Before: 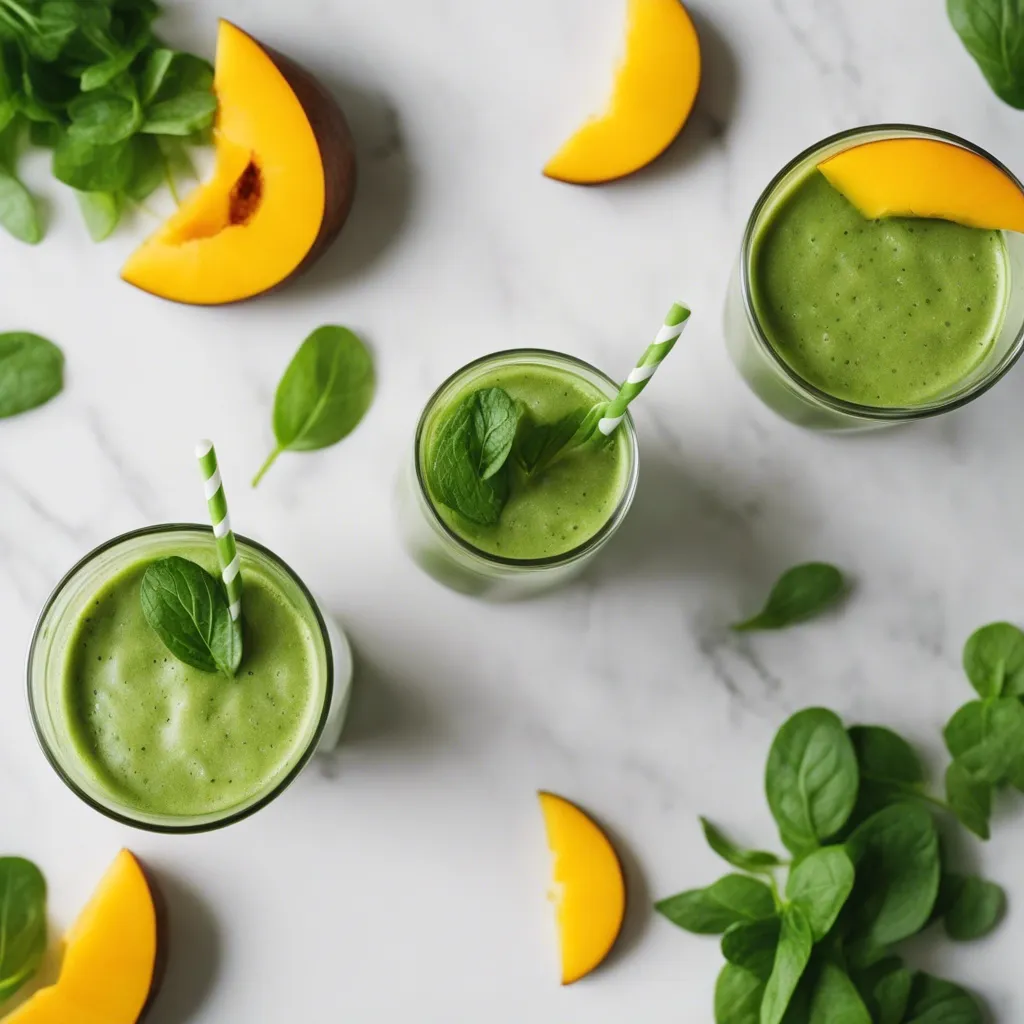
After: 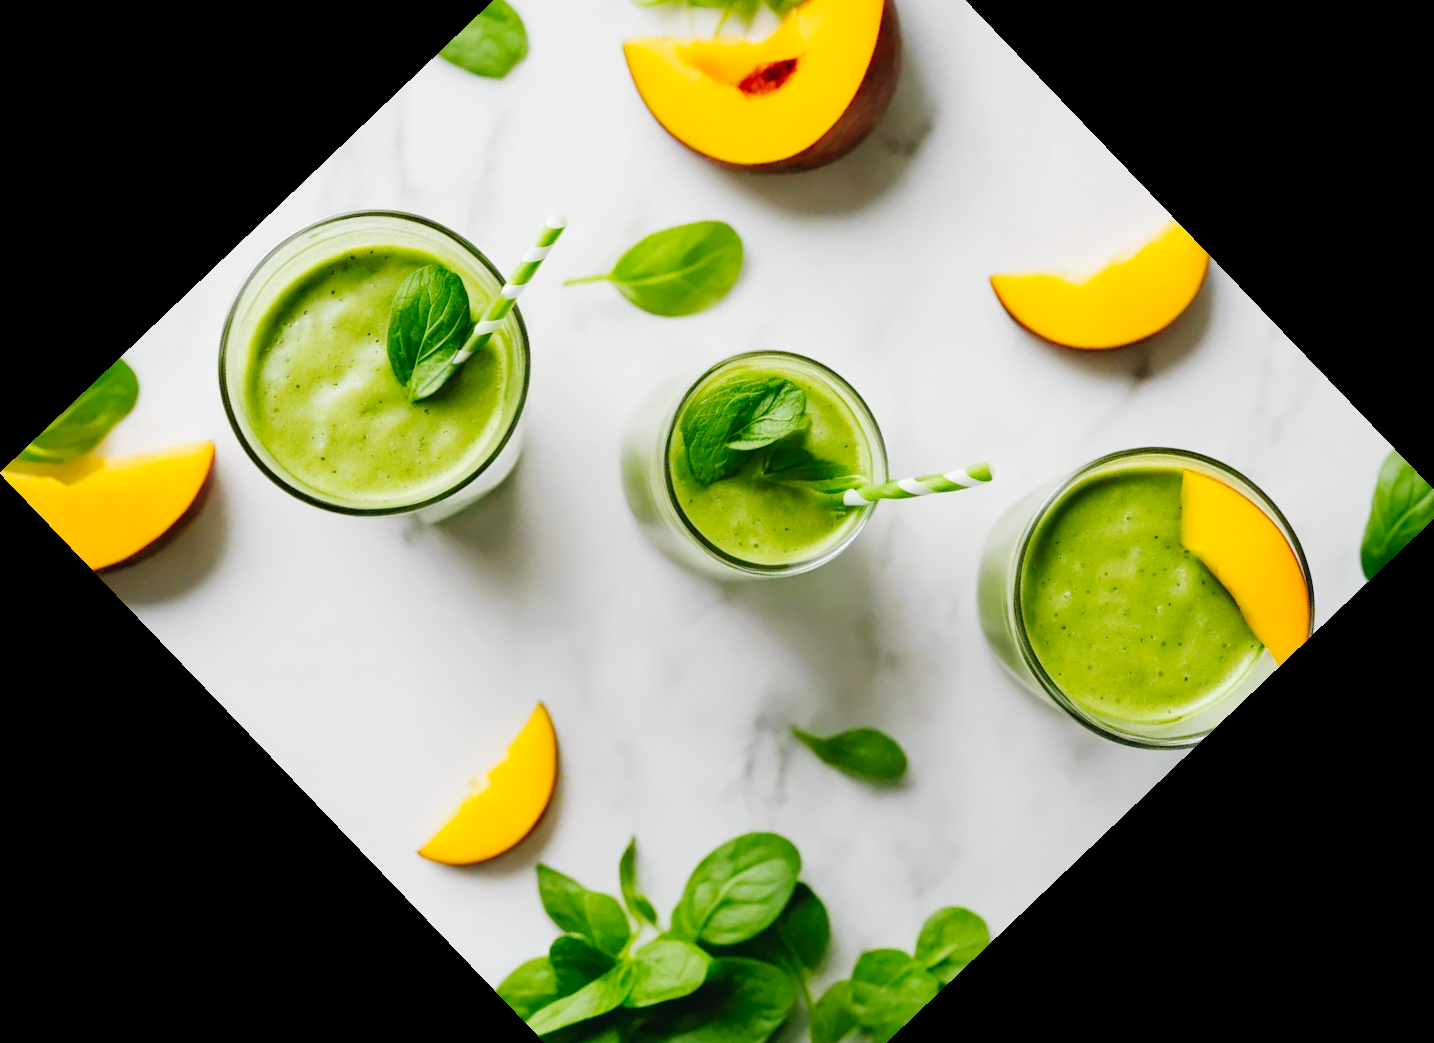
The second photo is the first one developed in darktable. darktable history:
contrast brightness saturation: brightness 0.09, saturation 0.19
tone curve: curves: ch0 [(0, 0) (0.003, 0.002) (0.011, 0.006) (0.025, 0.012) (0.044, 0.021) (0.069, 0.027) (0.1, 0.035) (0.136, 0.06) (0.177, 0.108) (0.224, 0.173) (0.277, 0.26) (0.335, 0.353) (0.399, 0.453) (0.468, 0.555) (0.543, 0.641) (0.623, 0.724) (0.709, 0.792) (0.801, 0.857) (0.898, 0.918) (1, 1)], preserve colors none
crop and rotate: angle -46.26°, top 16.234%, right 0.912%, bottom 11.704%
